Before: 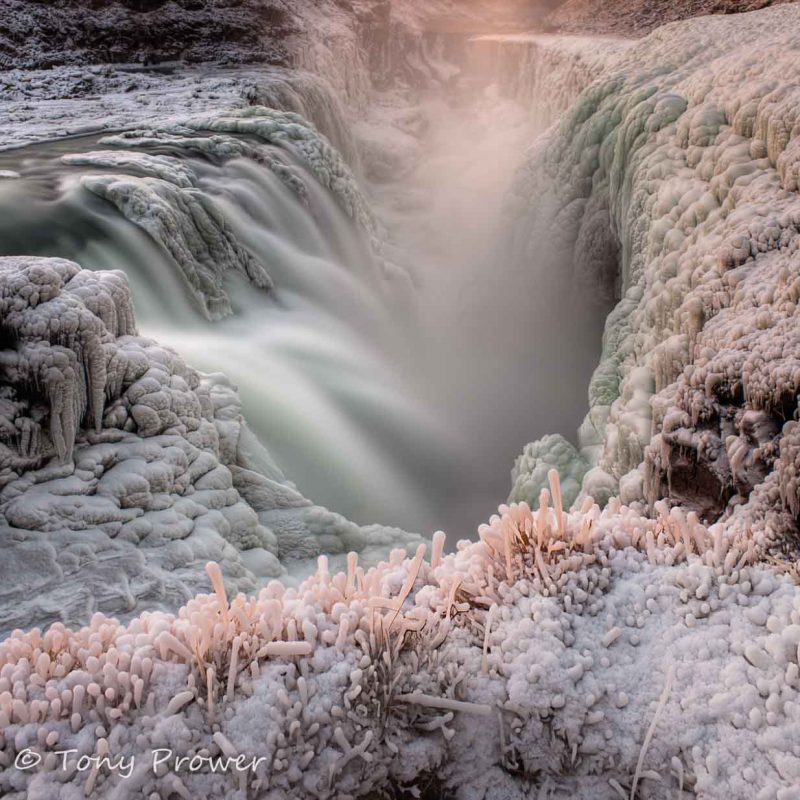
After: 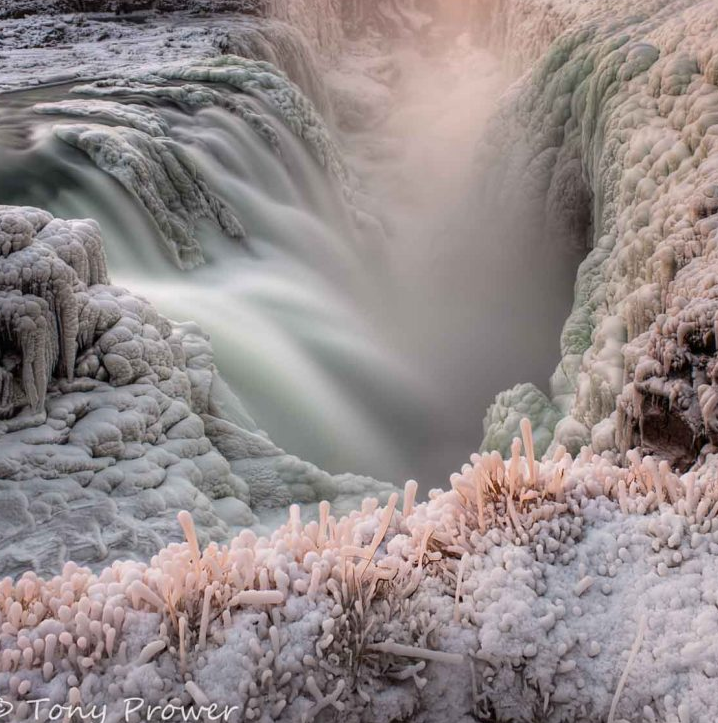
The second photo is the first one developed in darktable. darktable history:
crop: left 3.573%, top 6.388%, right 6.56%, bottom 3.204%
